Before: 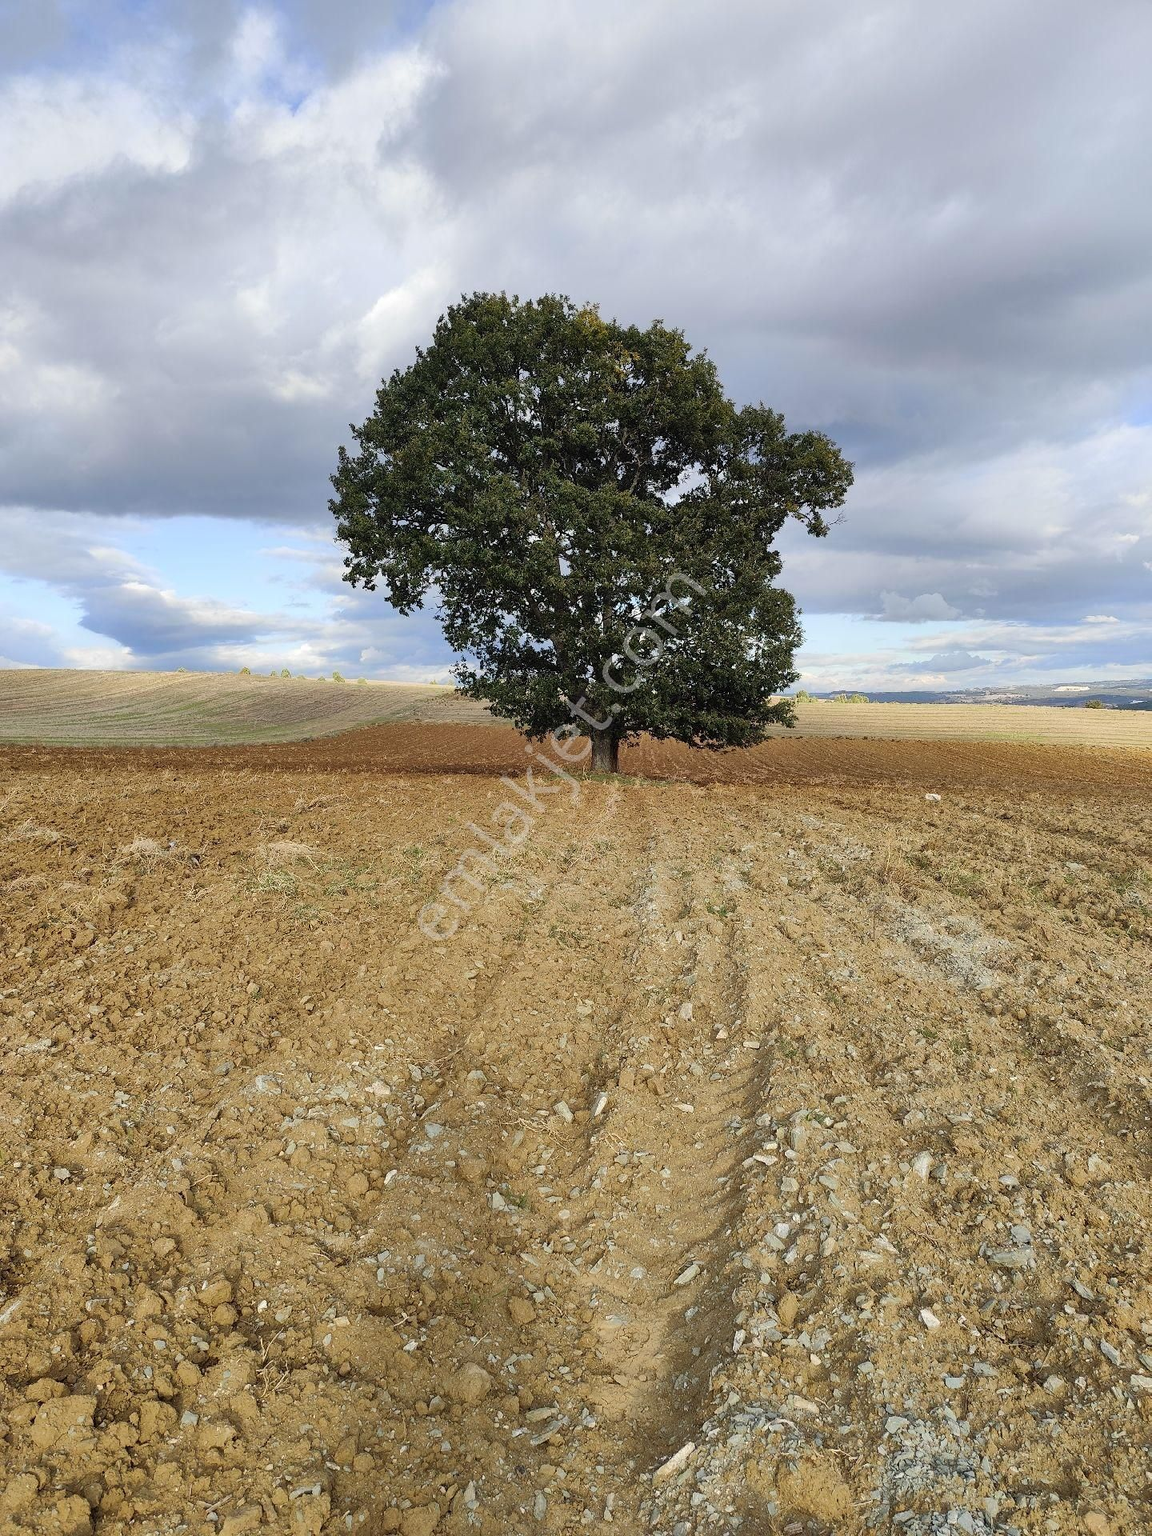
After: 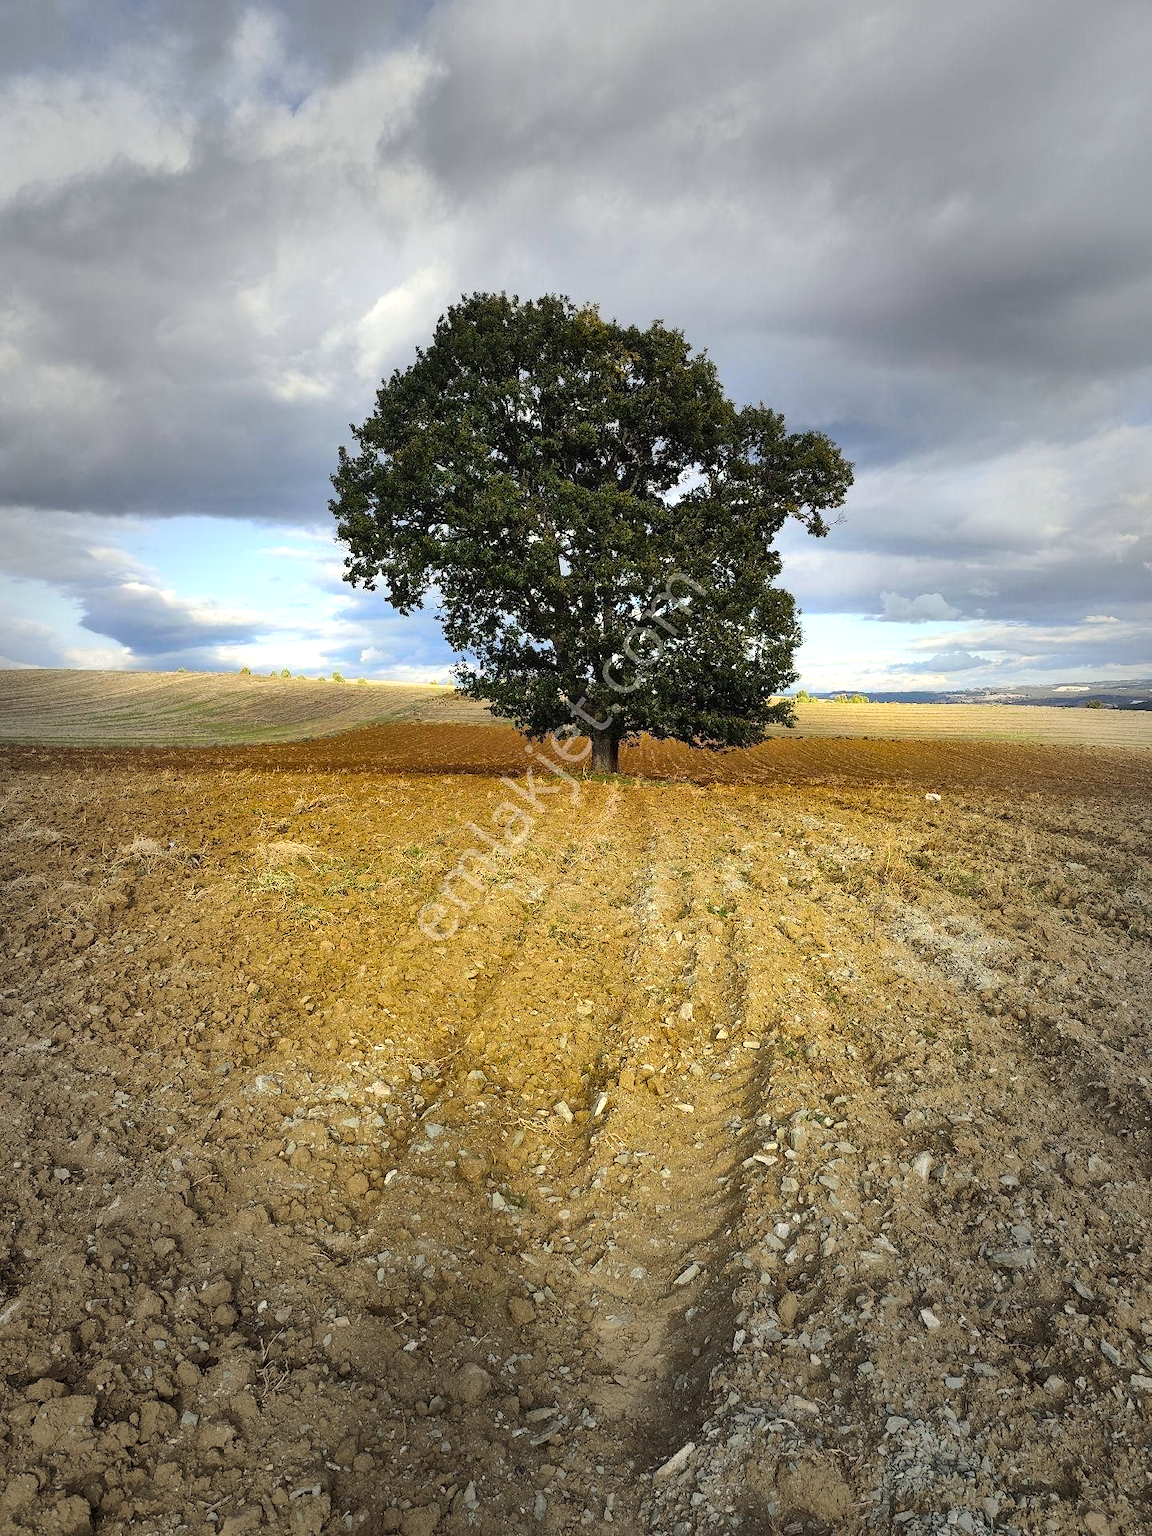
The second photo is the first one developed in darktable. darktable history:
color balance rgb: power › hue 72.58°, highlights gain › luminance 7.161%, highlights gain › chroma 1.958%, highlights gain › hue 87.49°, perceptual saturation grading › global saturation 31.144%, perceptual brilliance grading › global brilliance -17.131%, perceptual brilliance grading › highlights 29.331%, global vibrance 20%
vignetting: fall-off start 40.57%, fall-off radius 40.14%
